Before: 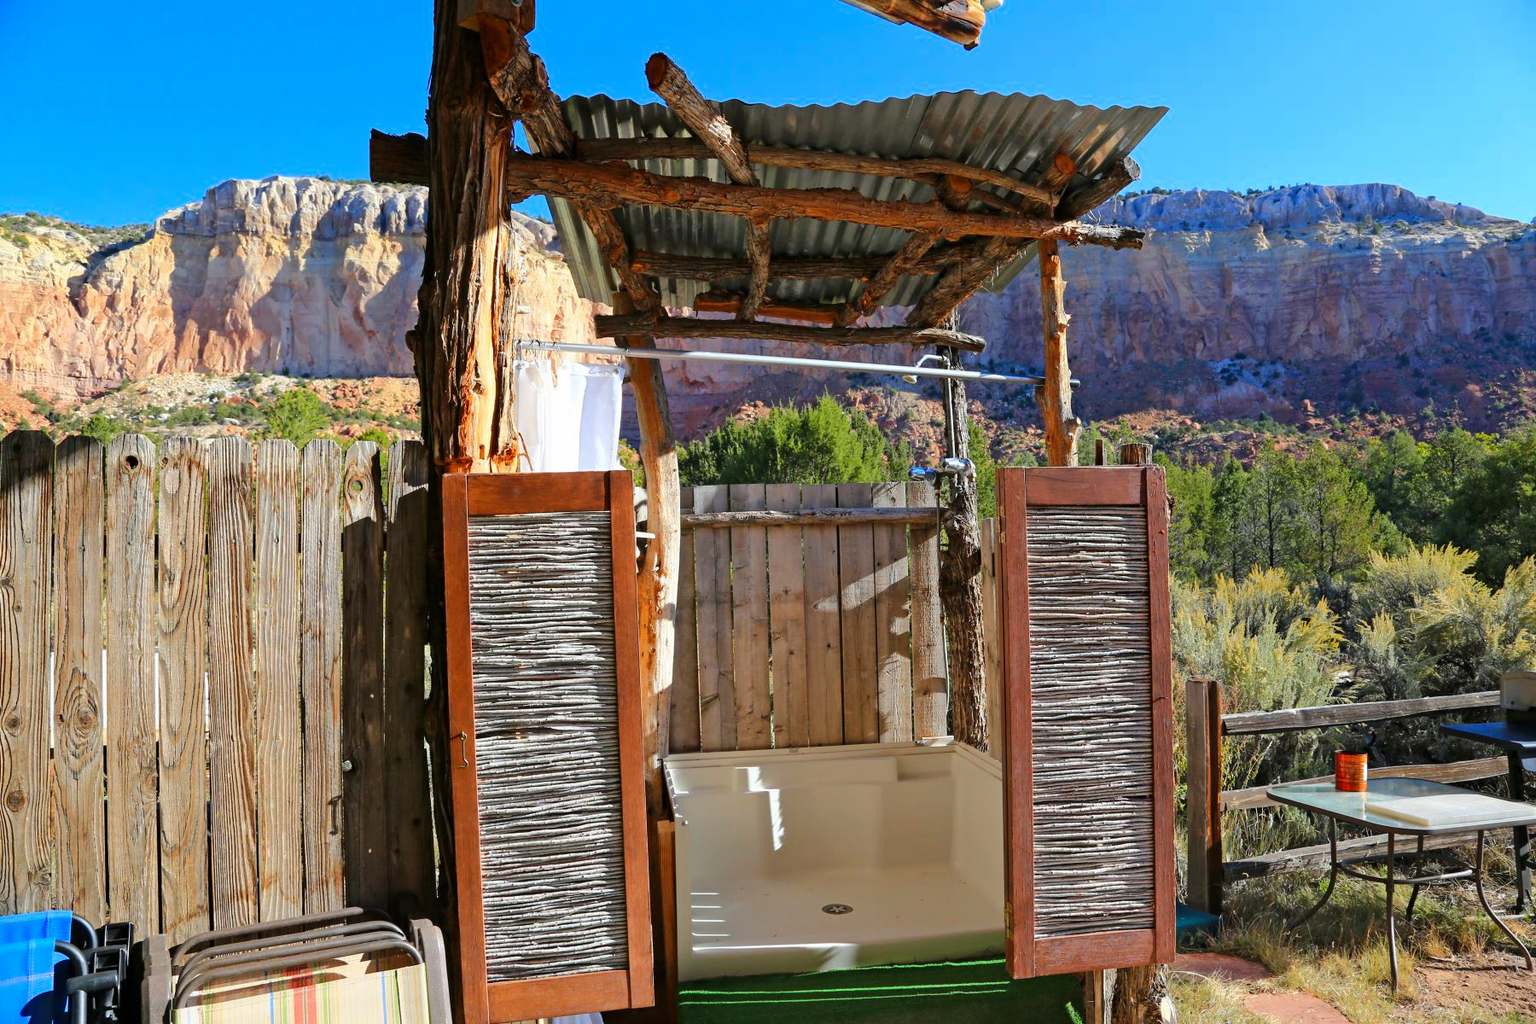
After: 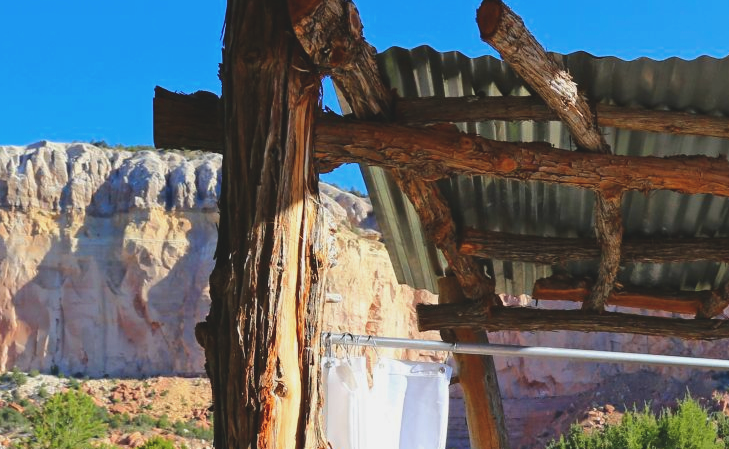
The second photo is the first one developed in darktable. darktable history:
crop: left 15.566%, top 5.444%, right 43.889%, bottom 57.123%
exposure: black level correction -0.013, exposure -0.193 EV, compensate exposure bias true, compensate highlight preservation false
